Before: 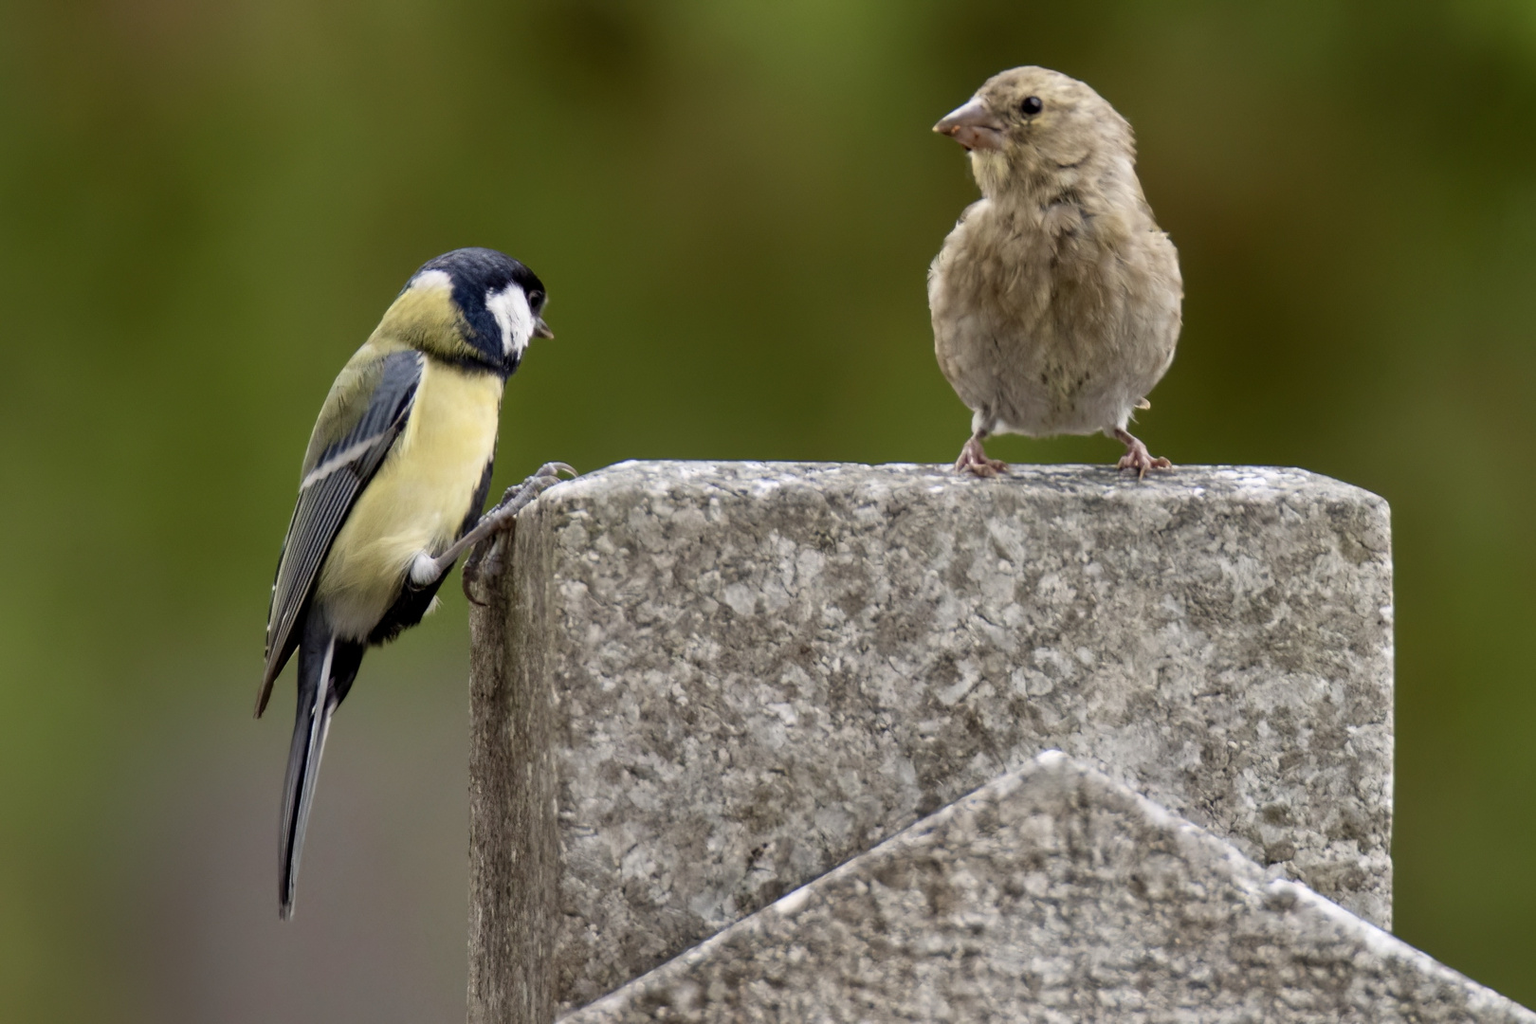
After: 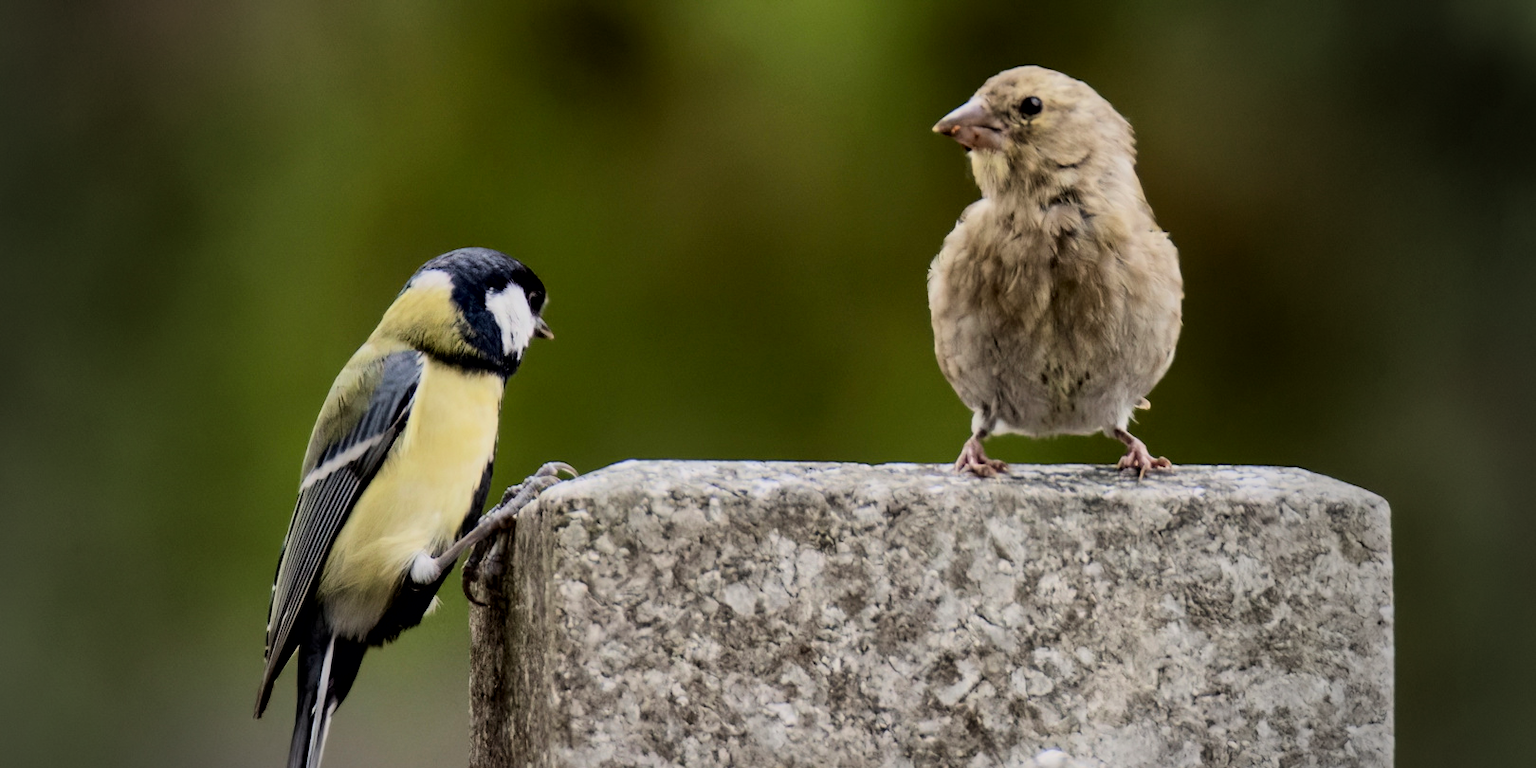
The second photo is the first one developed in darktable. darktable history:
crop: bottom 24.988%
contrast brightness saturation: contrast 0.07
local contrast: mode bilateral grid, contrast 20, coarseness 50, detail 132%, midtone range 0.2
filmic rgb: black relative exposure -7.15 EV, white relative exposure 5.36 EV, hardness 3.02, color science v6 (2022)
tone equalizer: -8 EV -0.417 EV, -7 EV -0.389 EV, -6 EV -0.333 EV, -5 EV -0.222 EV, -3 EV 0.222 EV, -2 EV 0.333 EV, -1 EV 0.389 EV, +0 EV 0.417 EV, edges refinement/feathering 500, mask exposure compensation -1.57 EV, preserve details no
vignetting: fall-off start 64.63%, center (-0.034, 0.148), width/height ratio 0.881
